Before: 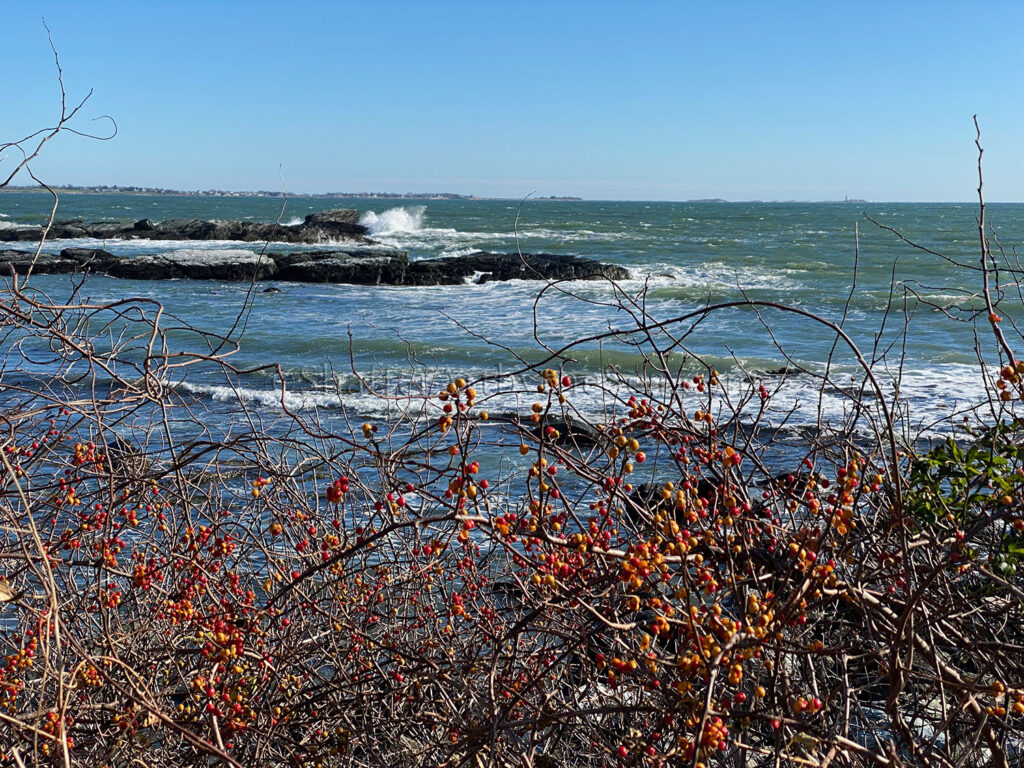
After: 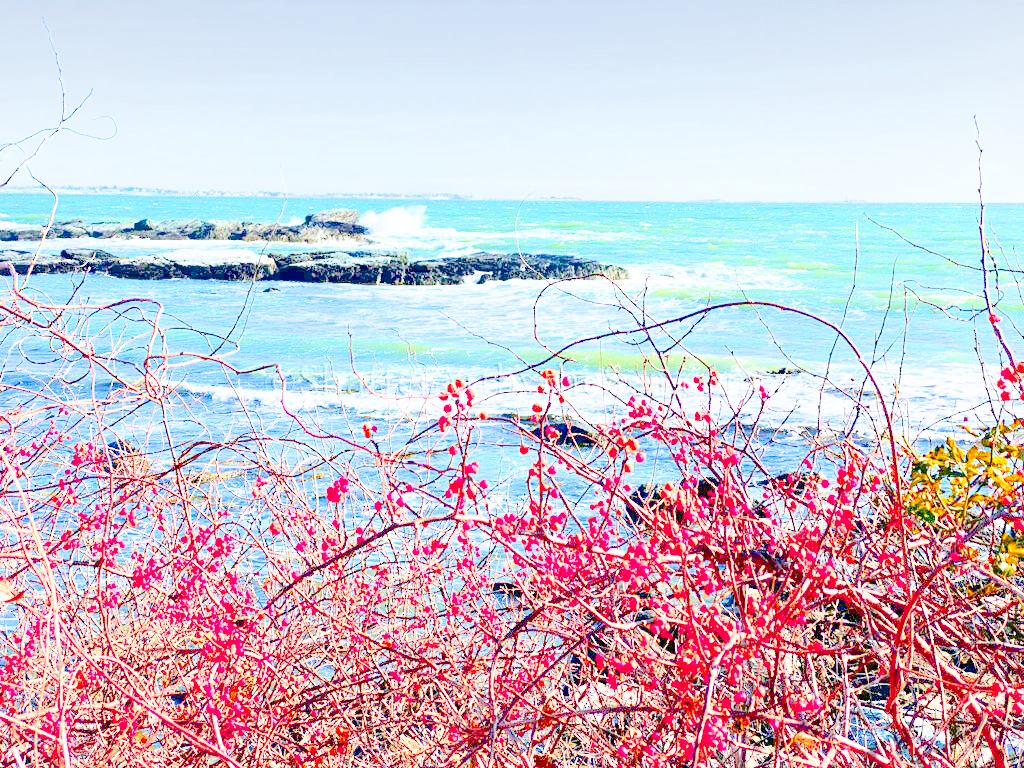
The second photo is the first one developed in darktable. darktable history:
exposure: black level correction 0, exposure 1.45 EV, compensate exposure bias true, compensate highlight preservation false
filmic rgb: middle gray luminance 2.5%, black relative exposure -10 EV, white relative exposure 7 EV, threshold 6 EV, dynamic range scaling 10%, target black luminance 0%, hardness 3.19, latitude 44.39%, contrast 0.682, highlights saturation mix 5%, shadows ↔ highlights balance 13.63%, add noise in highlights 0, color science v3 (2019), use custom middle-gray values true, iterations of high-quality reconstruction 0, contrast in highlights soft, enable highlight reconstruction true
color zones: curves: ch1 [(0.24, 0.629) (0.75, 0.5)]; ch2 [(0.255, 0.454) (0.745, 0.491)], mix 102.12%
contrast brightness saturation: contrast 0.2, brightness 0.16, saturation 0.22
